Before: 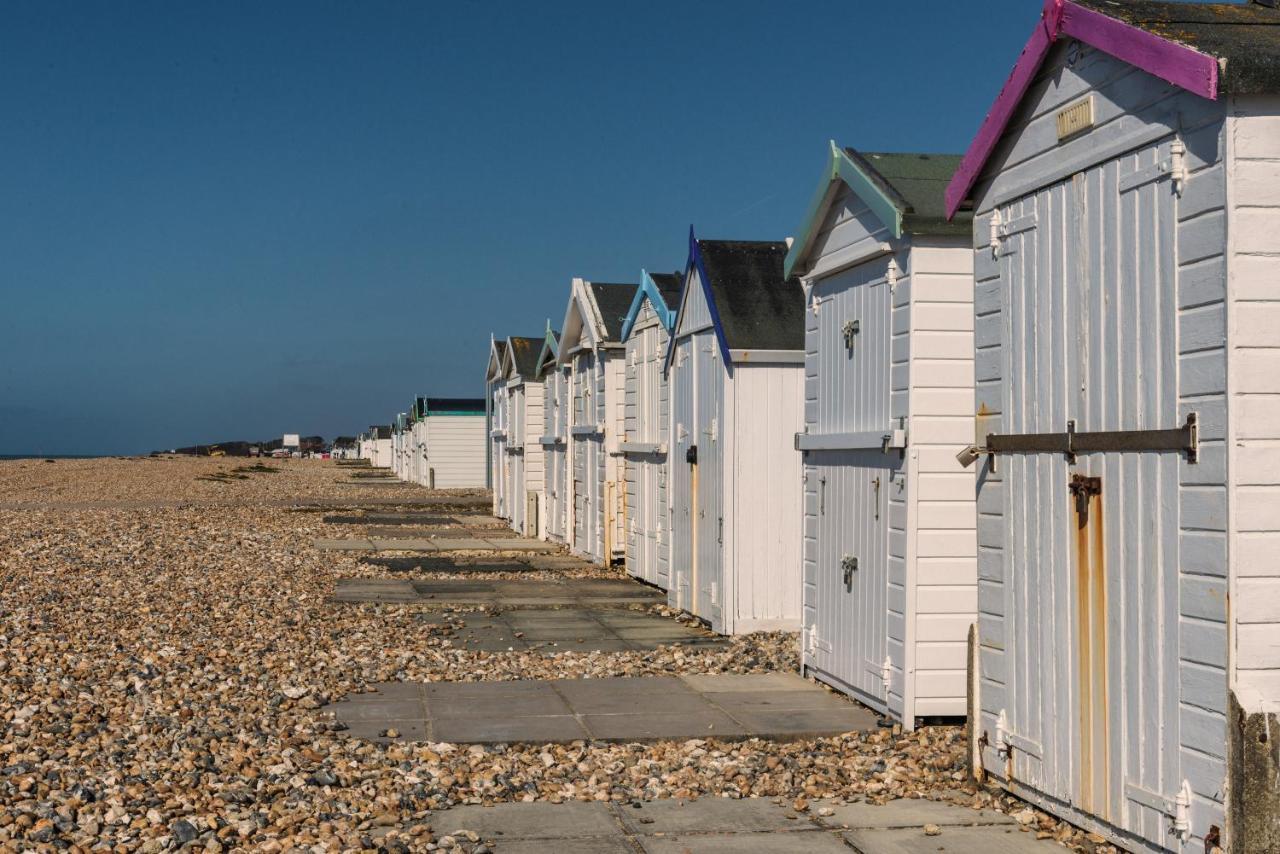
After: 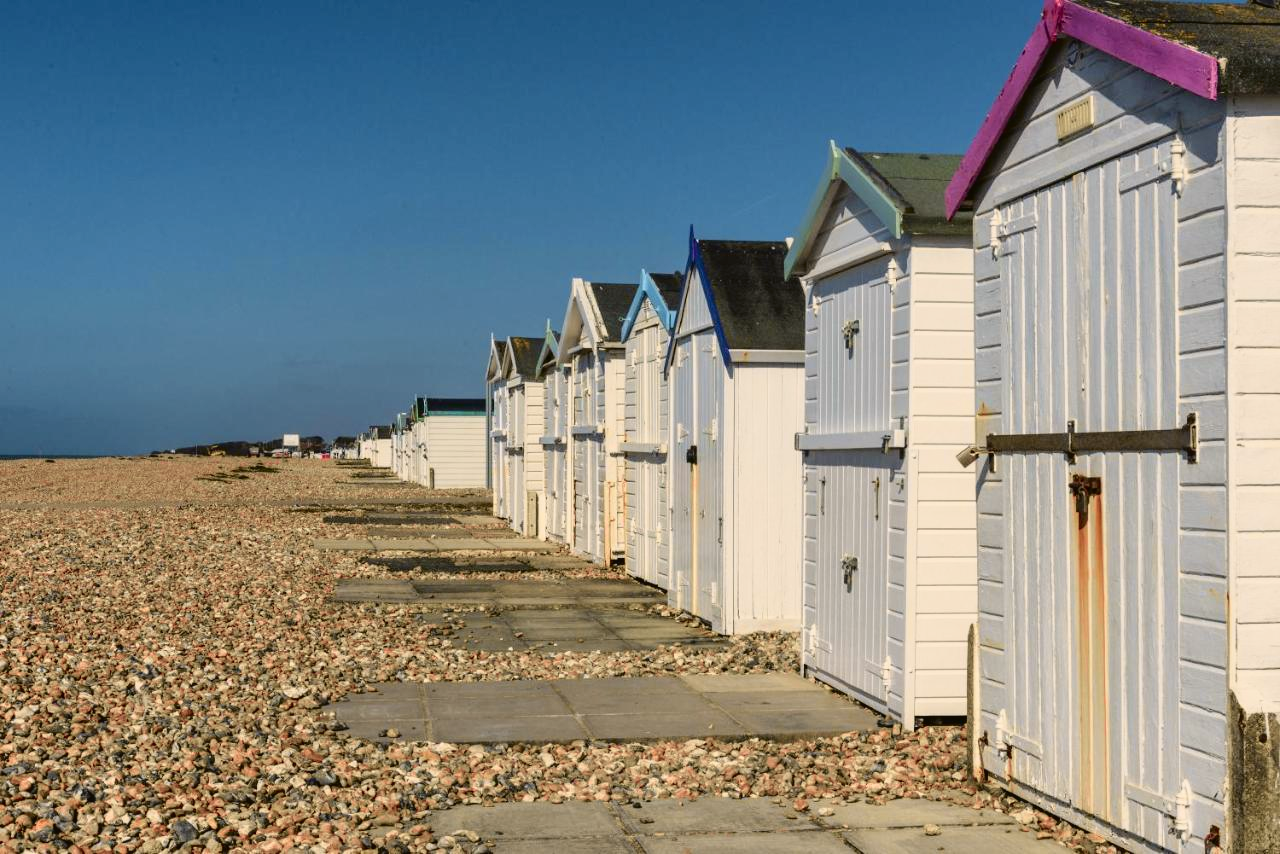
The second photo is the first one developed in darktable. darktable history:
tone curve: curves: ch0 [(0, 0.021) (0.049, 0.044) (0.152, 0.14) (0.328, 0.377) (0.473, 0.543) (0.663, 0.734) (0.84, 0.899) (1, 0.969)]; ch1 [(0, 0) (0.302, 0.331) (0.427, 0.433) (0.472, 0.47) (0.502, 0.503) (0.527, 0.524) (0.564, 0.591) (0.602, 0.632) (0.677, 0.701) (0.859, 0.885) (1, 1)]; ch2 [(0, 0) (0.33, 0.301) (0.447, 0.44) (0.487, 0.496) (0.502, 0.516) (0.535, 0.563) (0.565, 0.6) (0.618, 0.629) (1, 1)], color space Lab, independent channels, preserve colors none
